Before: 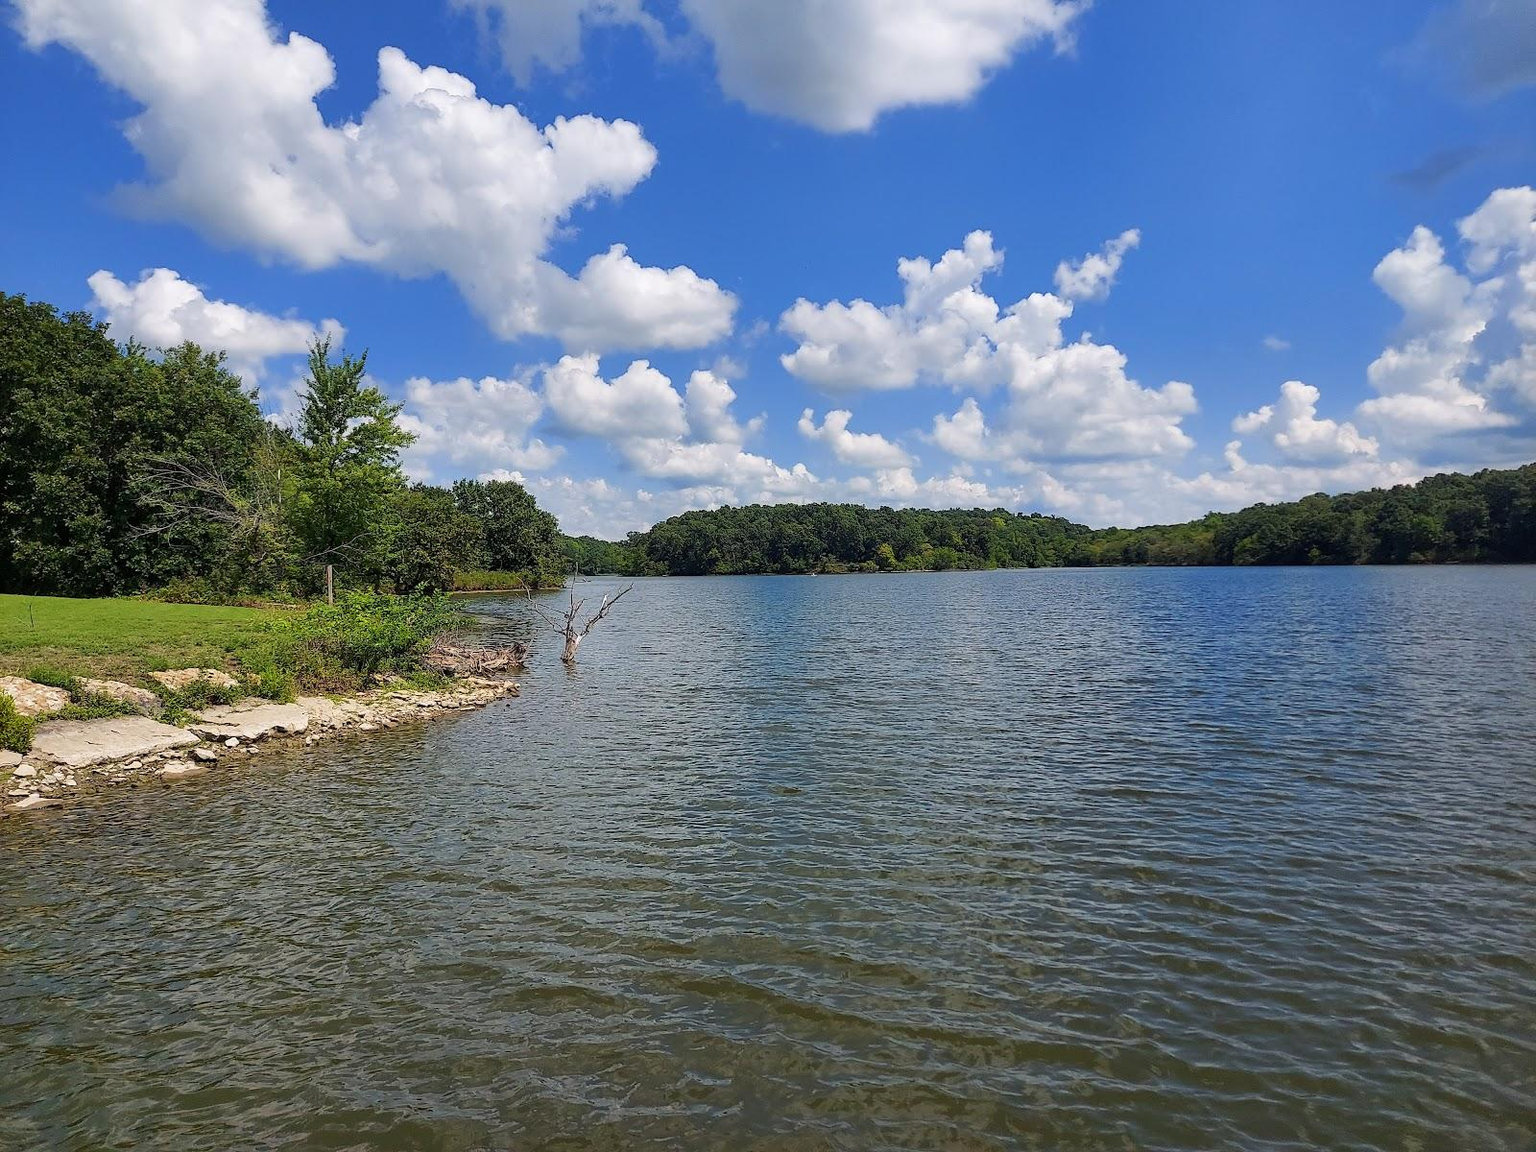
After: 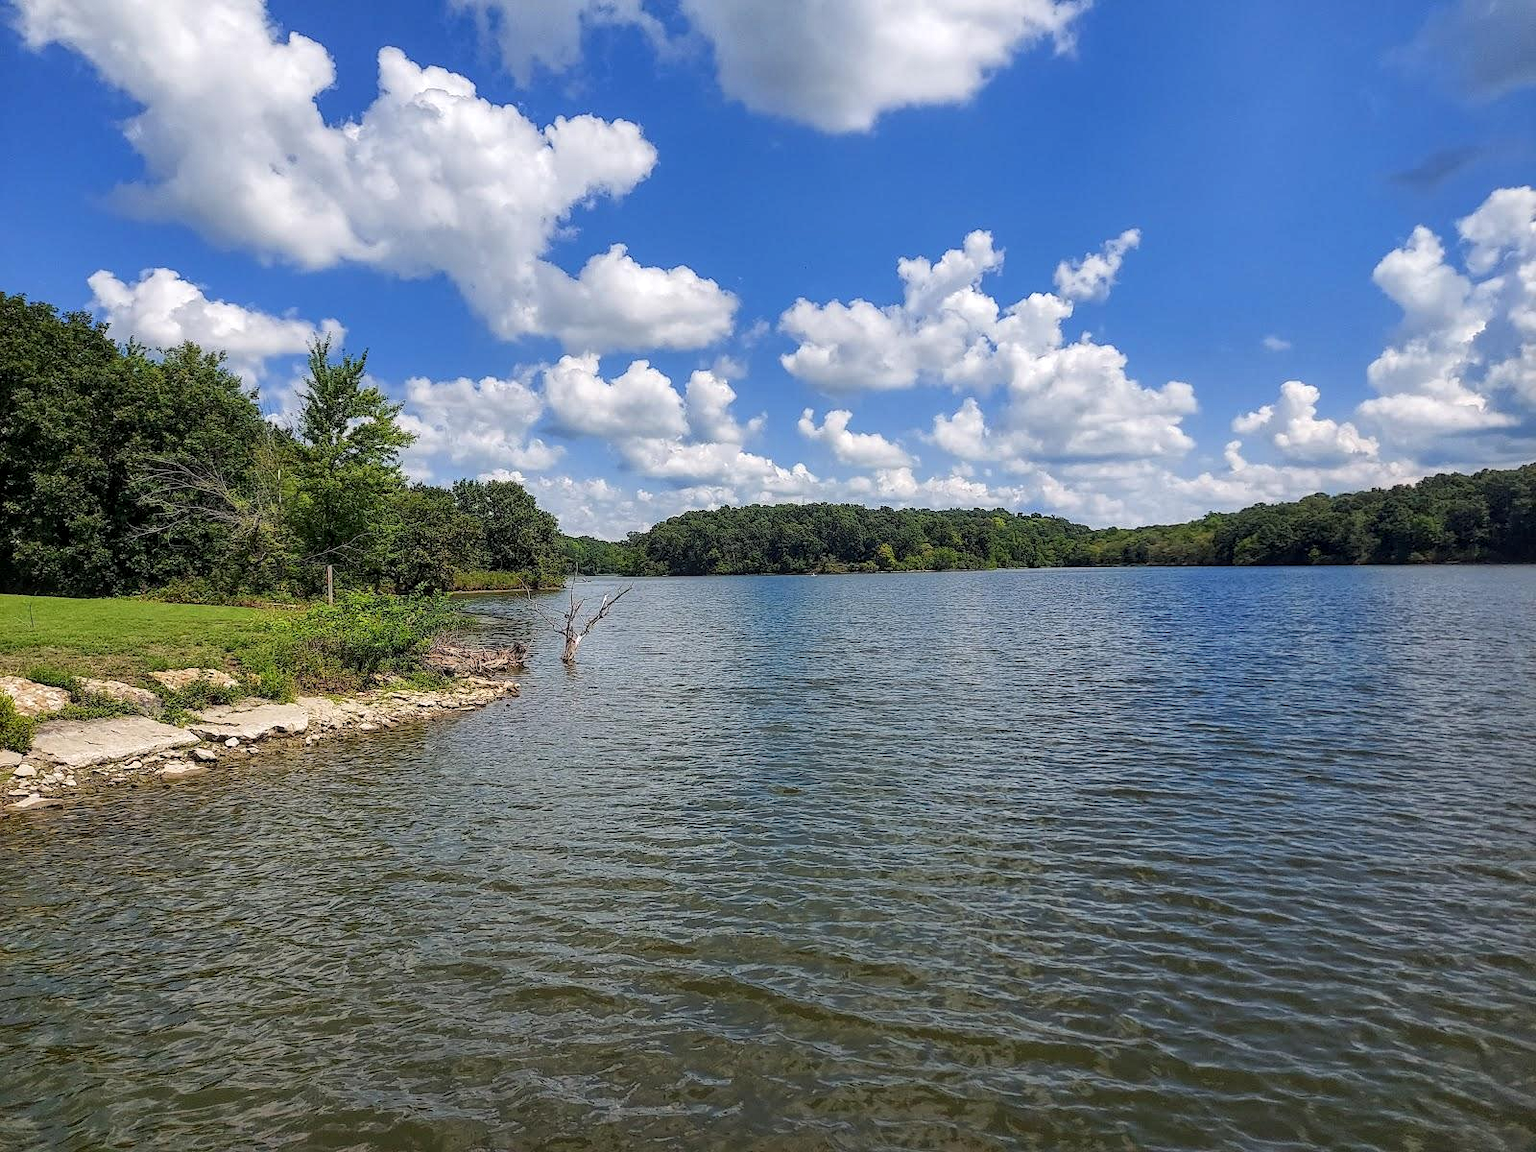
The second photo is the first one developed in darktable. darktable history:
local contrast: highlights 93%, shadows 85%, detail 160%, midtone range 0.2
